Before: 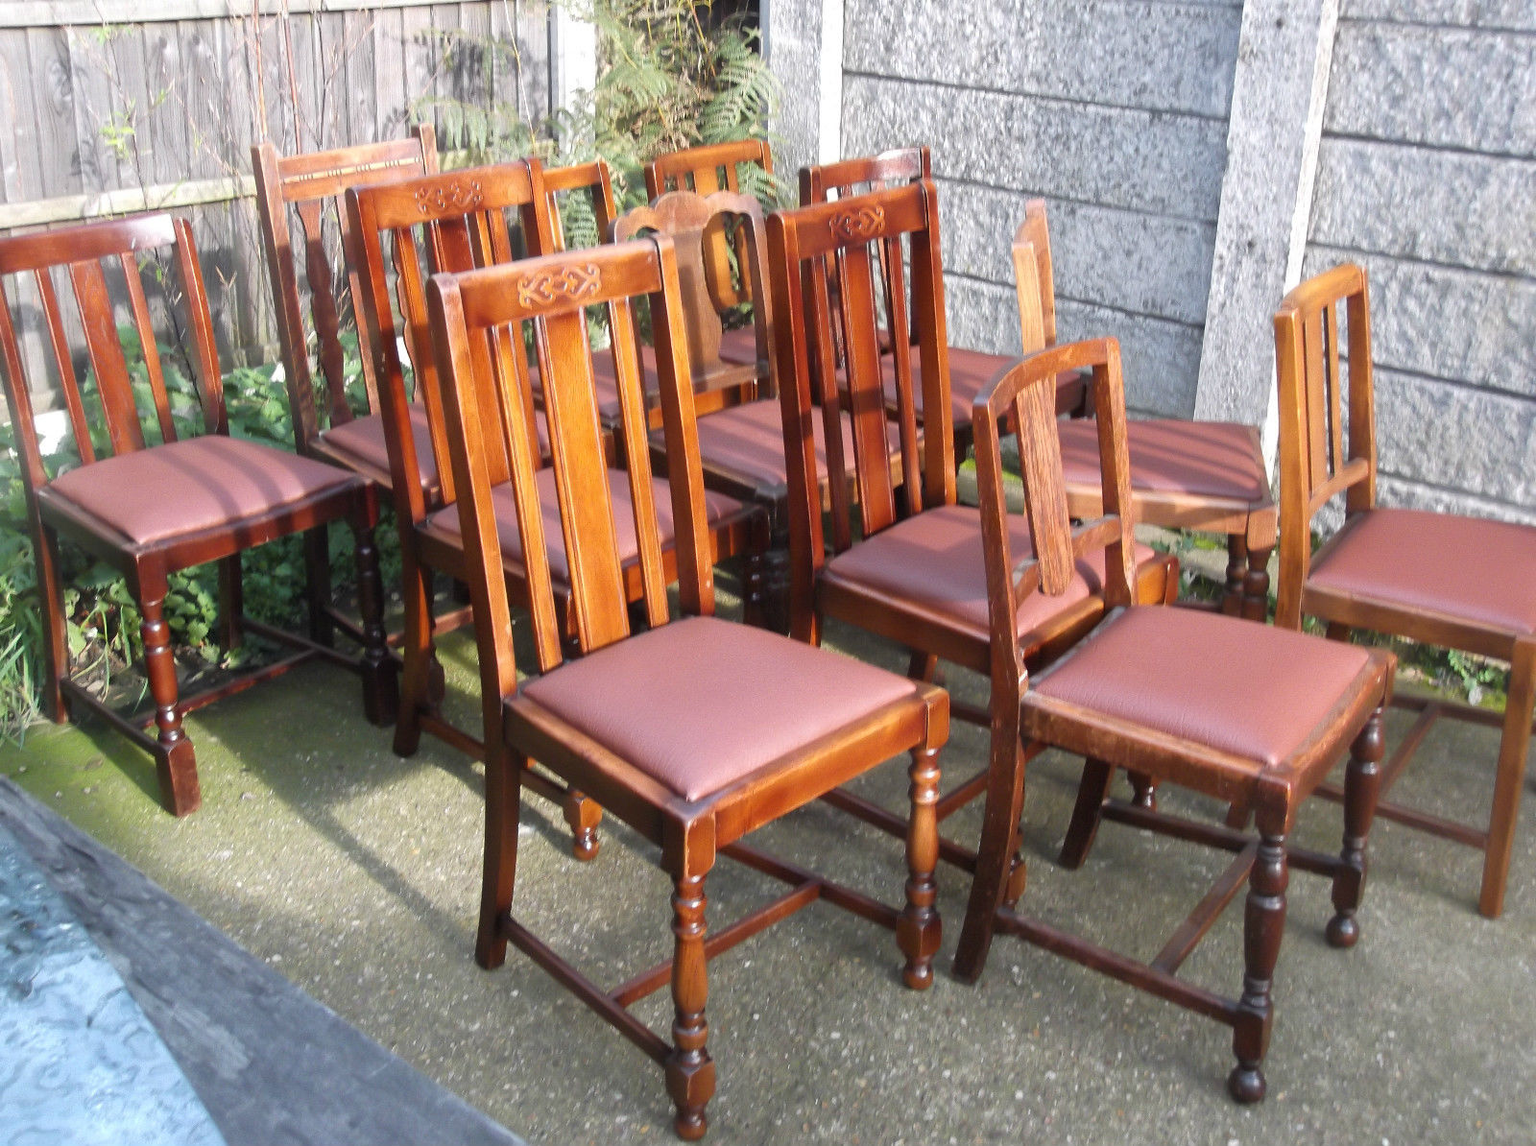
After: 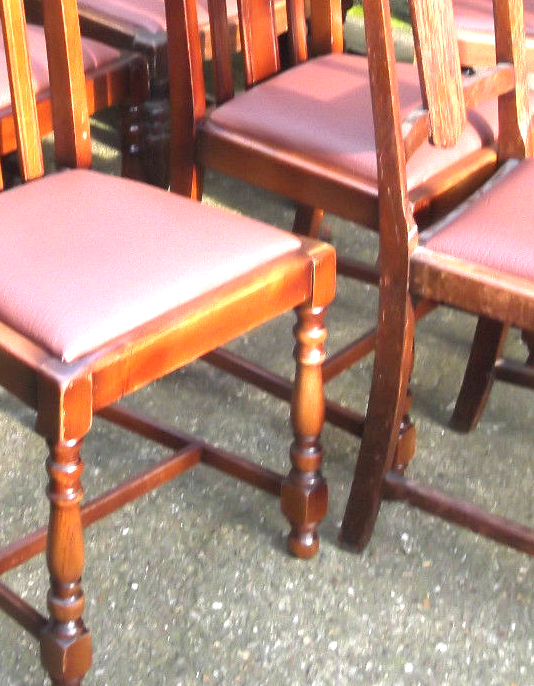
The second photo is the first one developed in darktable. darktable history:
exposure: black level correction 0, exposure 1.107 EV, compensate exposure bias true, compensate highlight preservation false
crop: left 40.819%, top 39.655%, right 25.786%, bottom 2.835%
